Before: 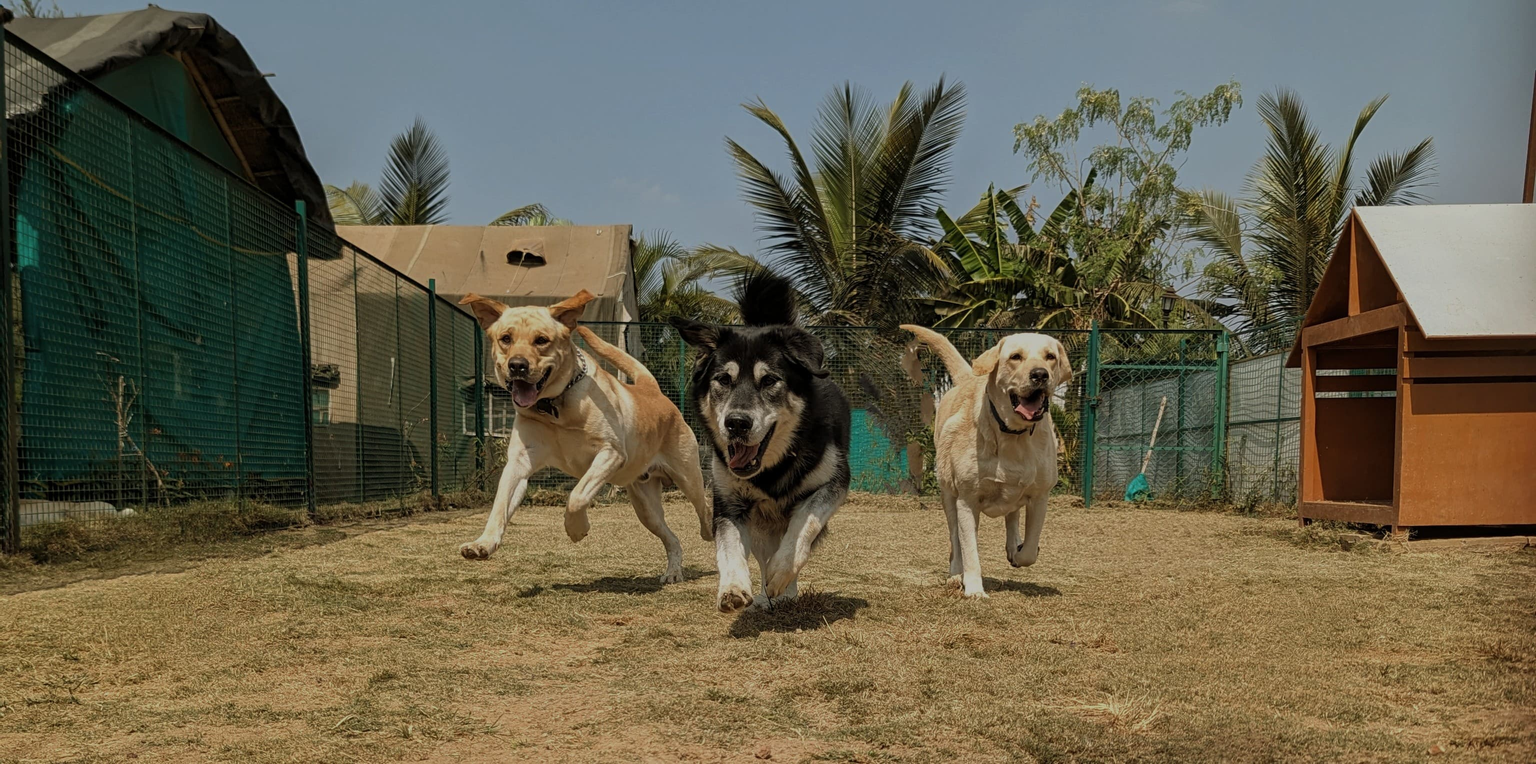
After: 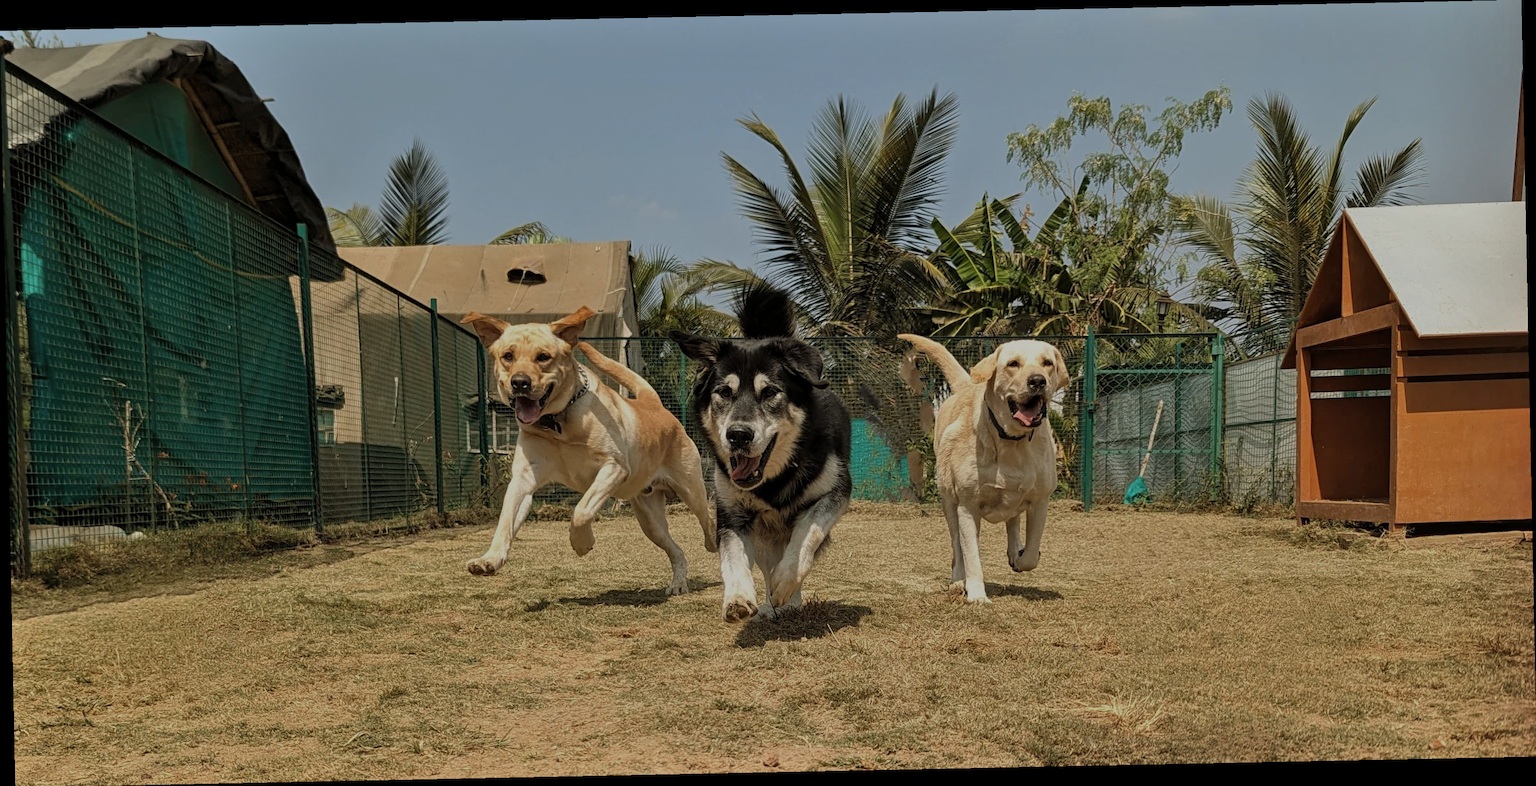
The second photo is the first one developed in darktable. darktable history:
shadows and highlights: shadows 37.27, highlights -28.18, soften with gaussian
rotate and perspective: rotation -1.17°, automatic cropping off
